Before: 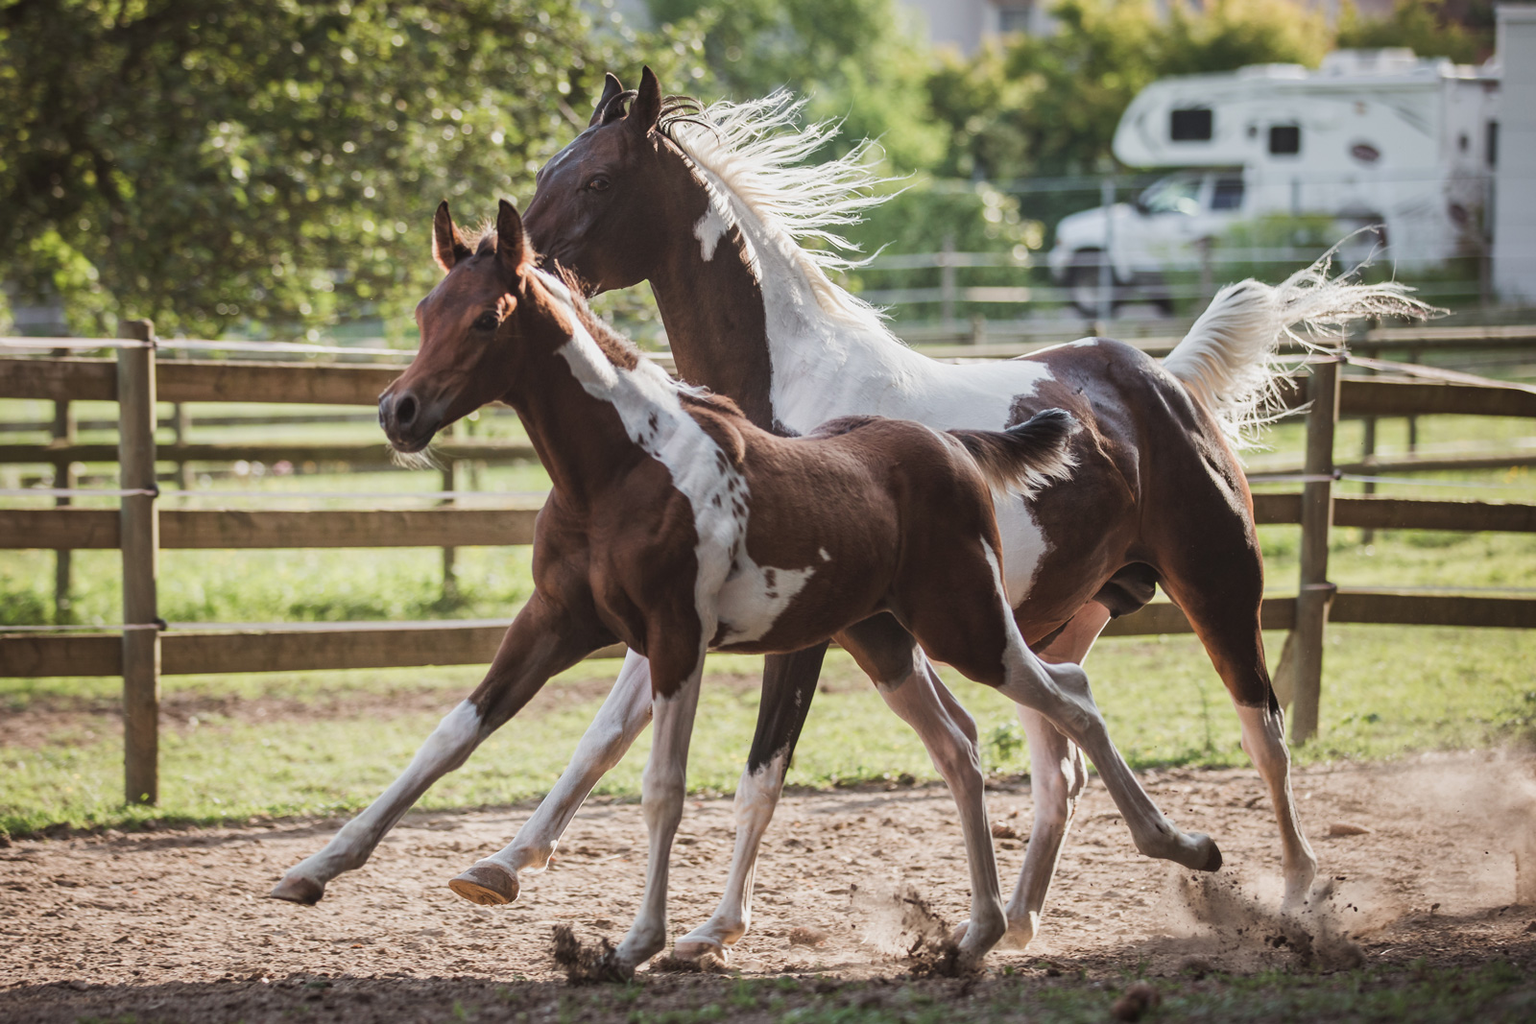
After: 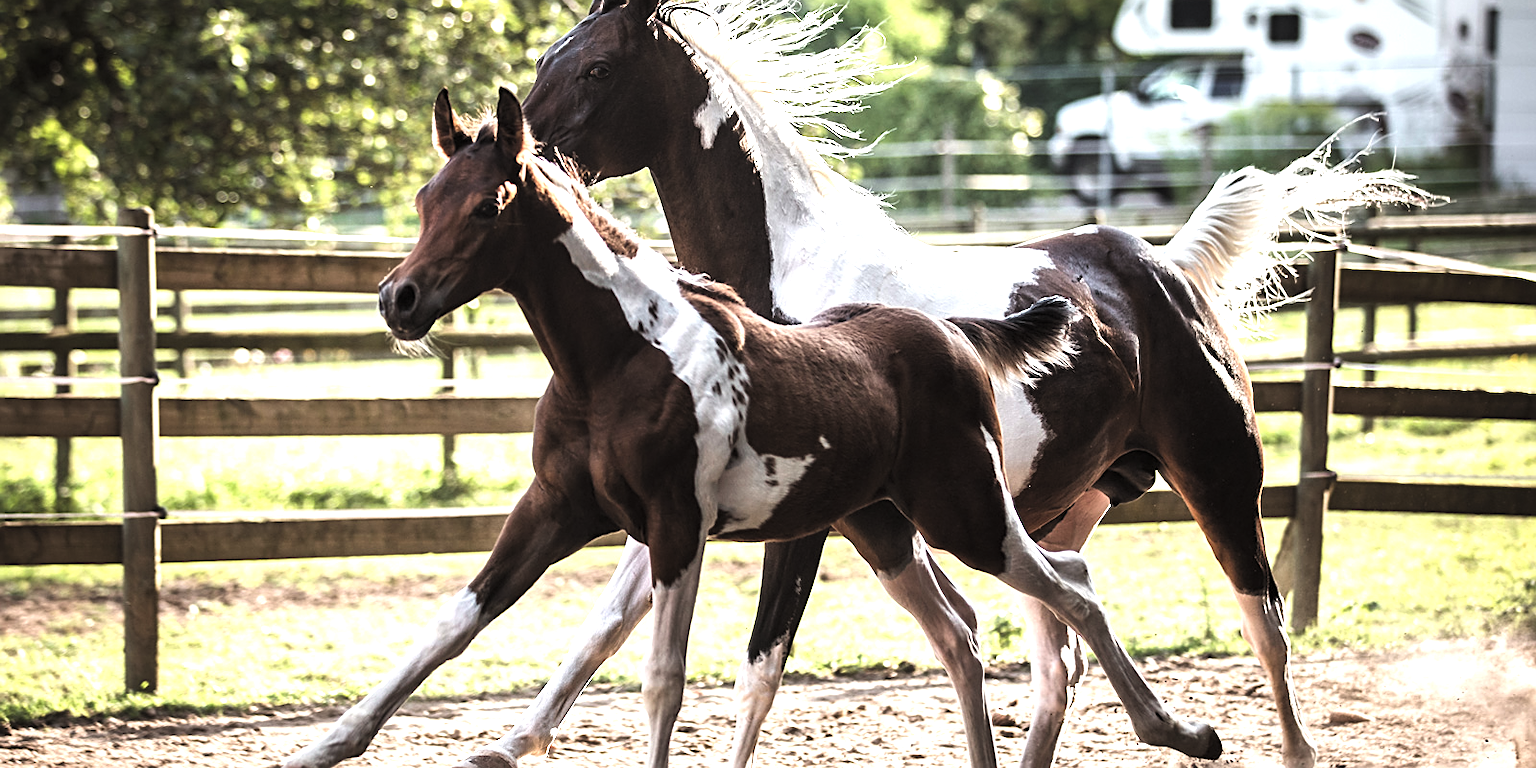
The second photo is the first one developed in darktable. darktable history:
sharpen: on, module defaults
levels: levels [0.101, 0.578, 0.953]
crop: top 11.025%, bottom 13.964%
exposure: black level correction 0, exposure 0.952 EV, compensate highlight preservation false
